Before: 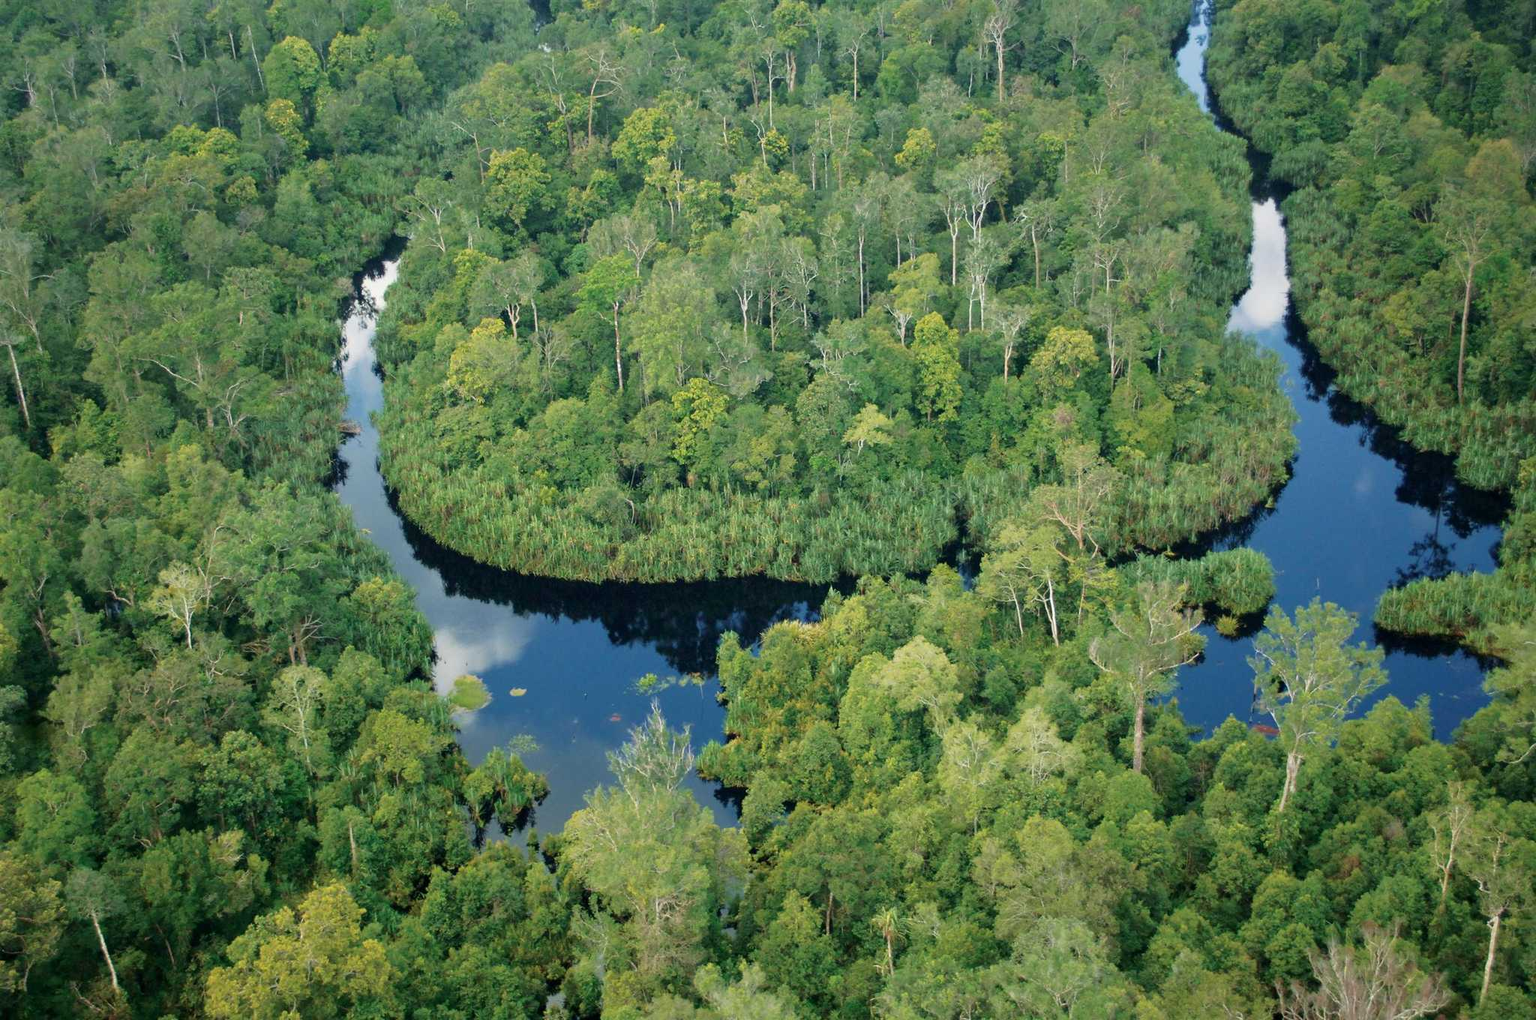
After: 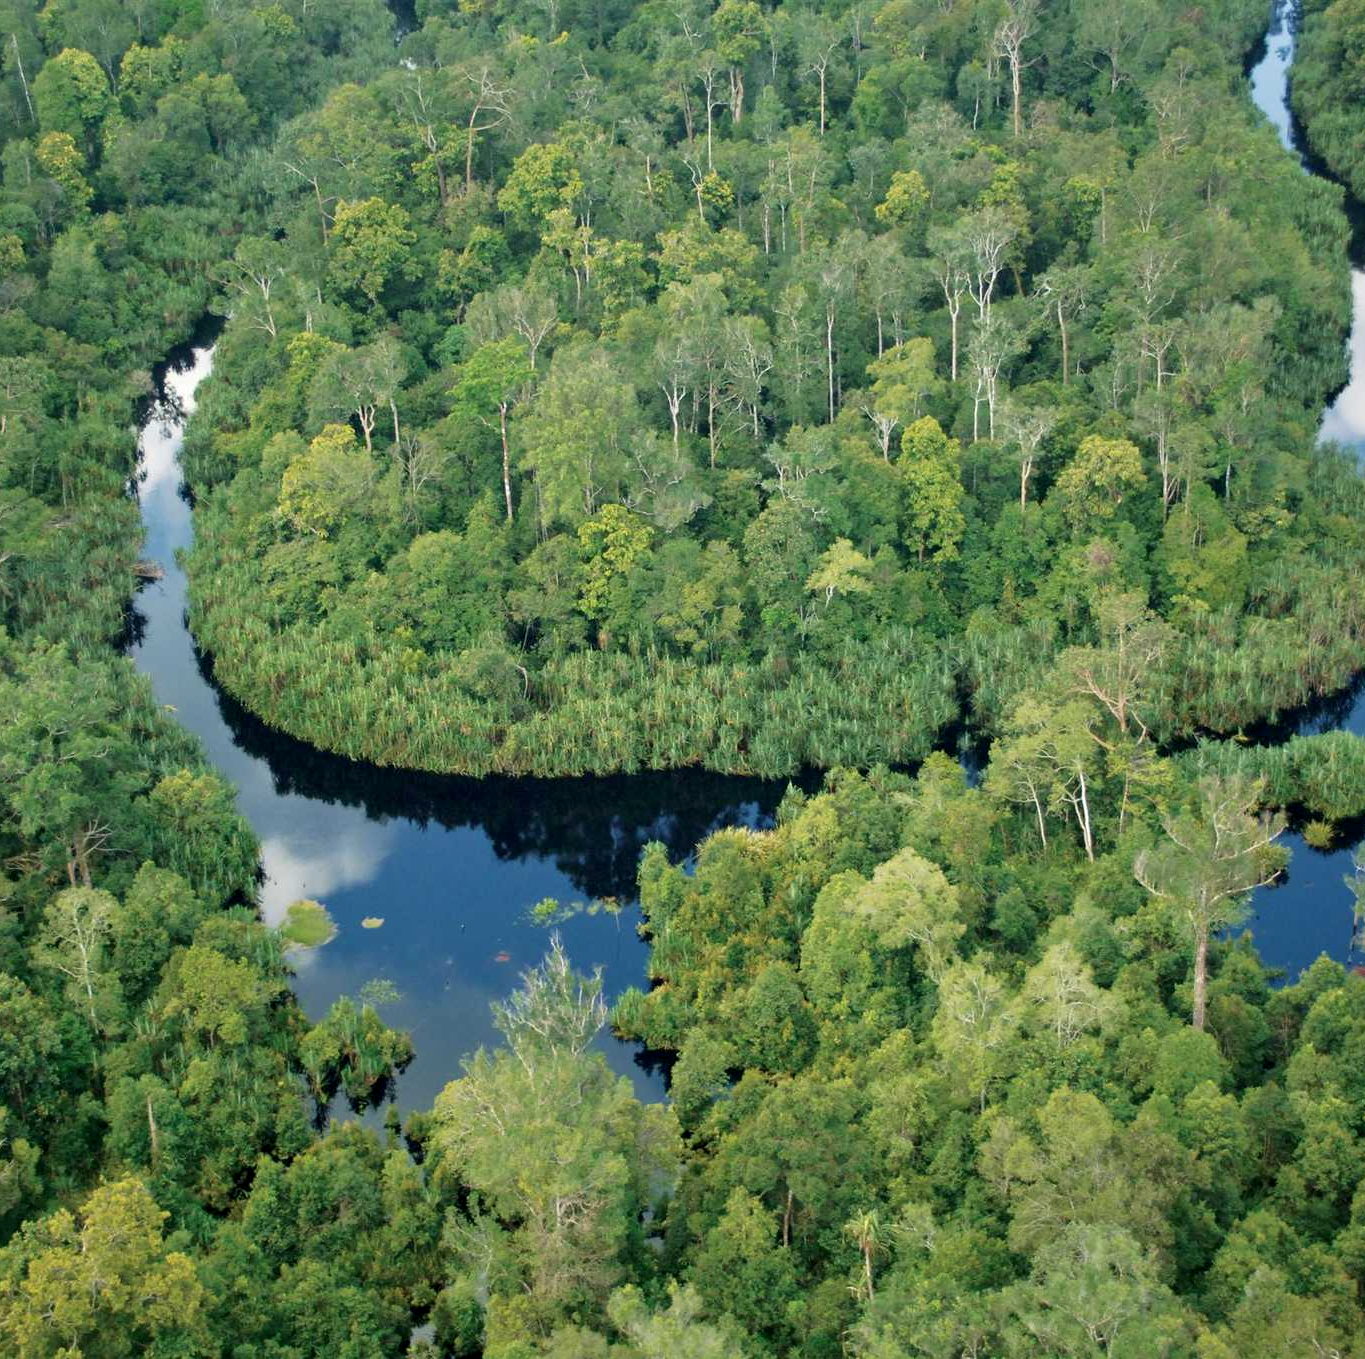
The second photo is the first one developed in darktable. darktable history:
contrast equalizer: y [[0.509, 0.517, 0.523, 0.523, 0.517, 0.509], [0.5 ×6], [0.5 ×6], [0 ×6], [0 ×6]]
crop and rotate: left 15.546%, right 17.787%
